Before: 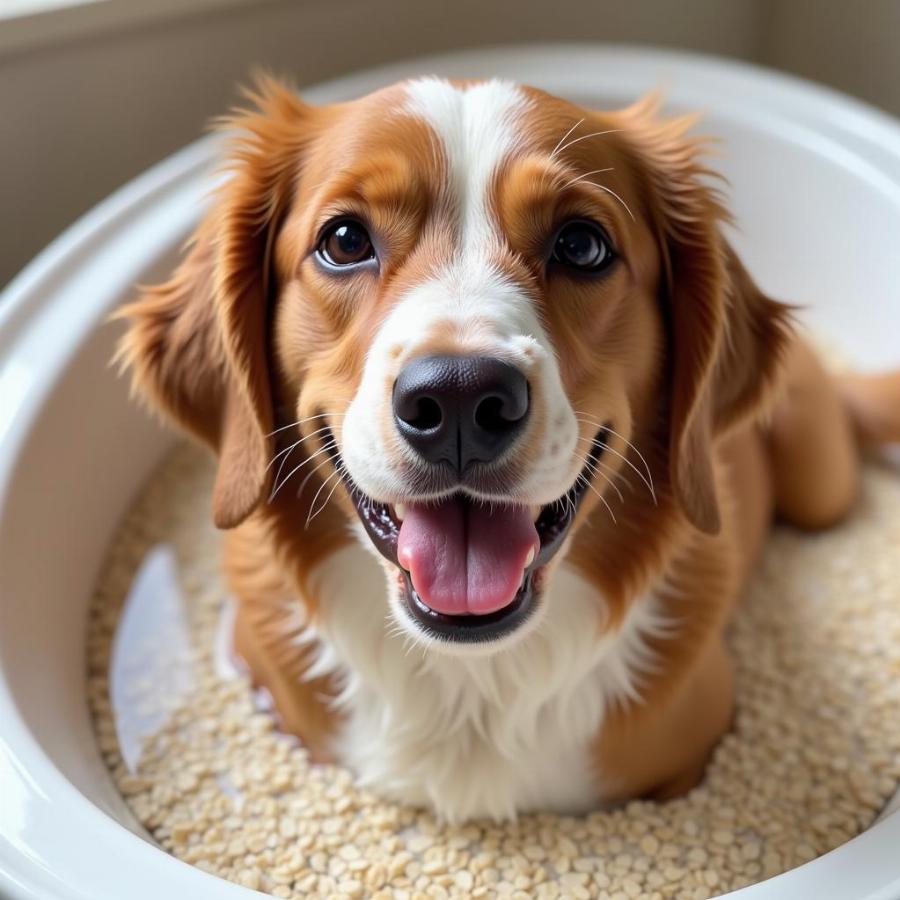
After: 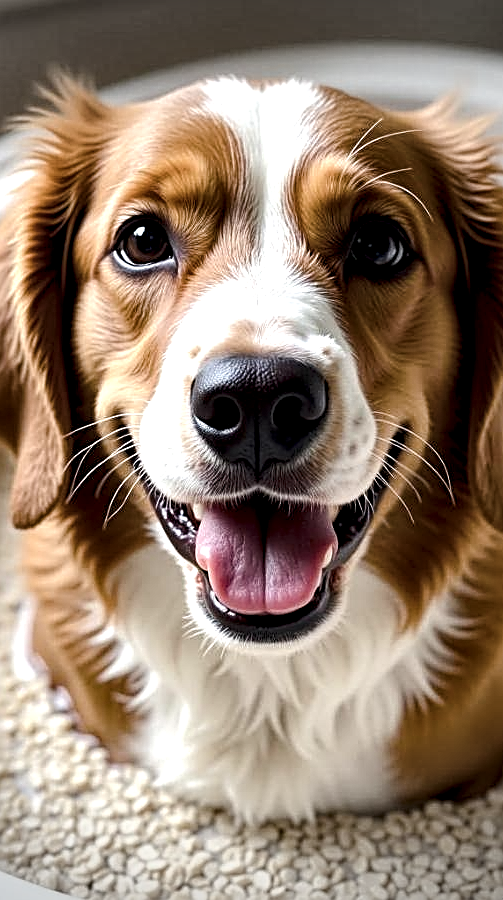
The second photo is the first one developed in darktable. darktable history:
local contrast: highlights 101%, shadows 102%, detail 201%, midtone range 0.2
tone equalizer: -8 EV -0.407 EV, -7 EV -0.382 EV, -6 EV -0.317 EV, -5 EV -0.249 EV, -3 EV 0.233 EV, -2 EV 0.322 EV, -1 EV 0.381 EV, +0 EV 0.433 EV, edges refinement/feathering 500, mask exposure compensation -1.57 EV, preserve details no
crop and rotate: left 22.482%, right 21.6%
sharpen: radius 2.562, amount 0.642
vignetting: fall-off start 100.8%, width/height ratio 1.32
color balance rgb: perceptual saturation grading › global saturation 23.454%, perceptual saturation grading › highlights -24.497%, perceptual saturation grading › mid-tones 23.748%, perceptual saturation grading › shadows 39.34%, global vibrance 20%
contrast brightness saturation: contrast 0.105, saturation -0.364
